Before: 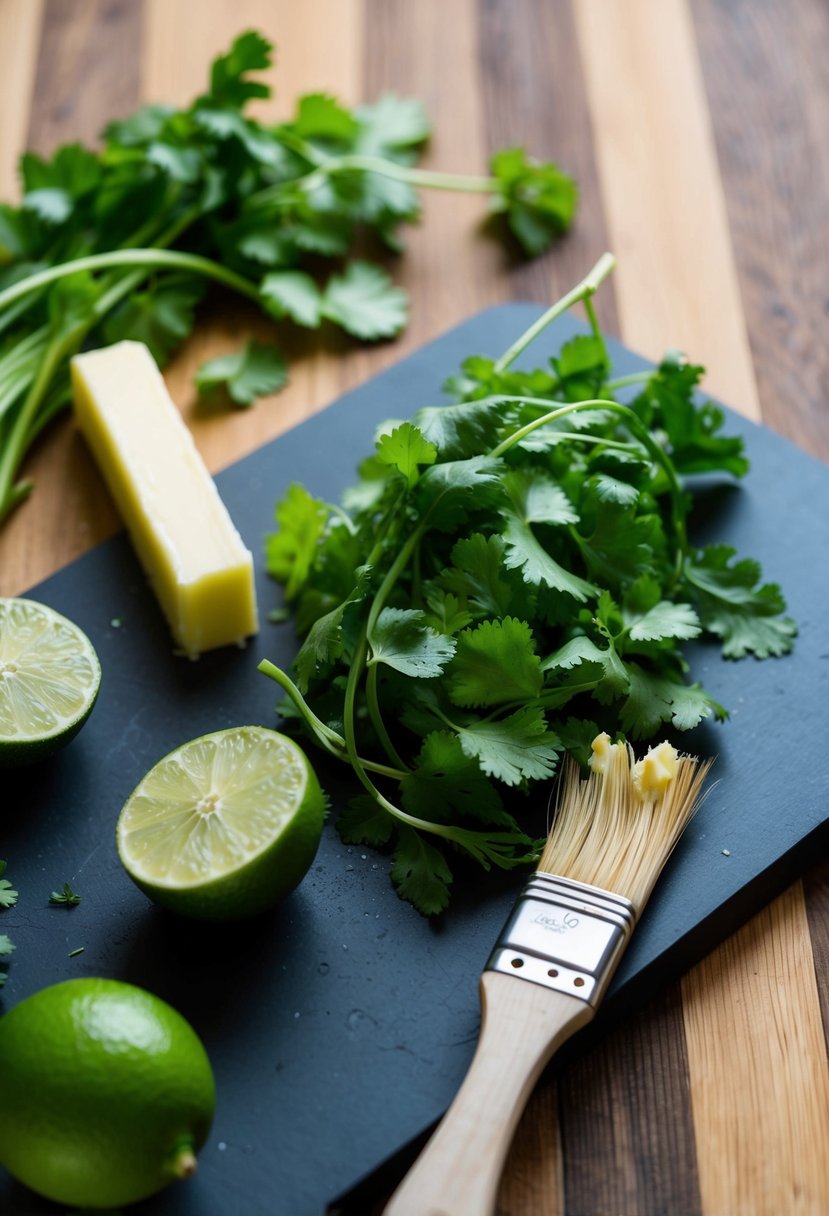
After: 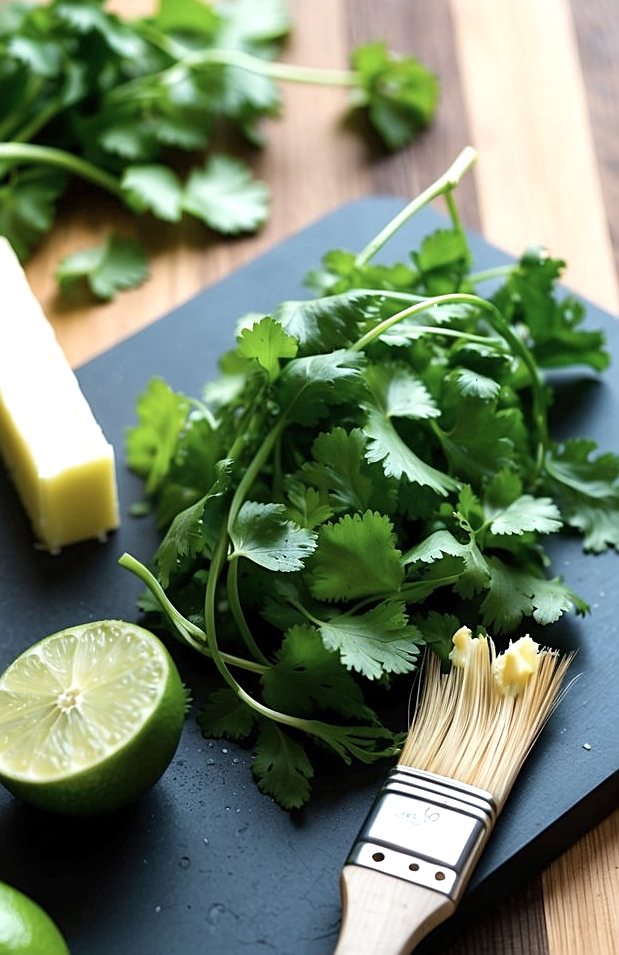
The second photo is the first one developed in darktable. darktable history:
exposure: exposure 0.51 EV, compensate exposure bias true, compensate highlight preservation false
contrast brightness saturation: saturation -0.161
crop: left 16.768%, top 8.773%, right 8.544%, bottom 12.651%
sharpen: on, module defaults
